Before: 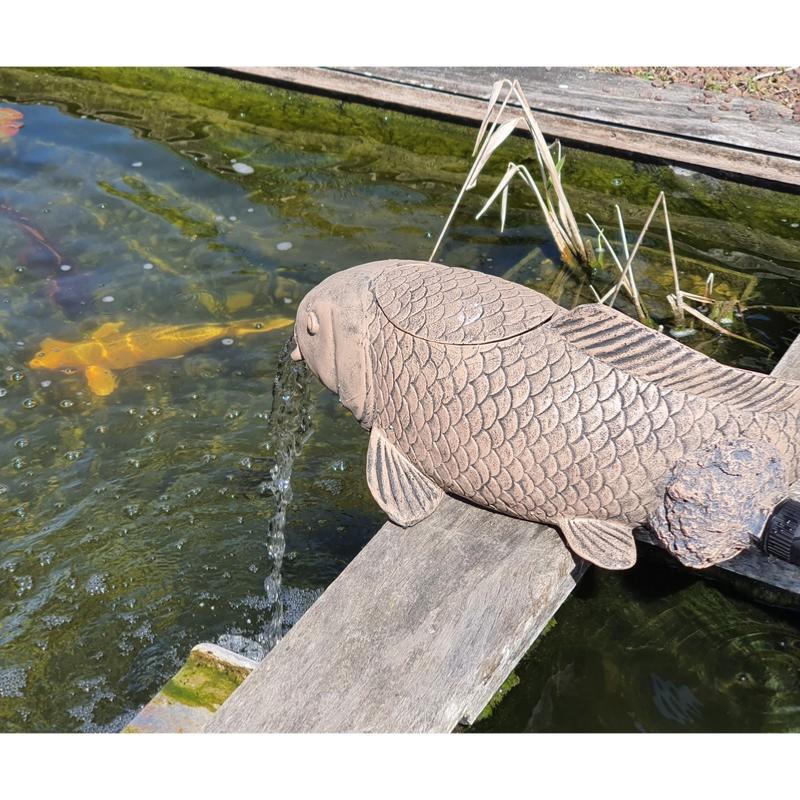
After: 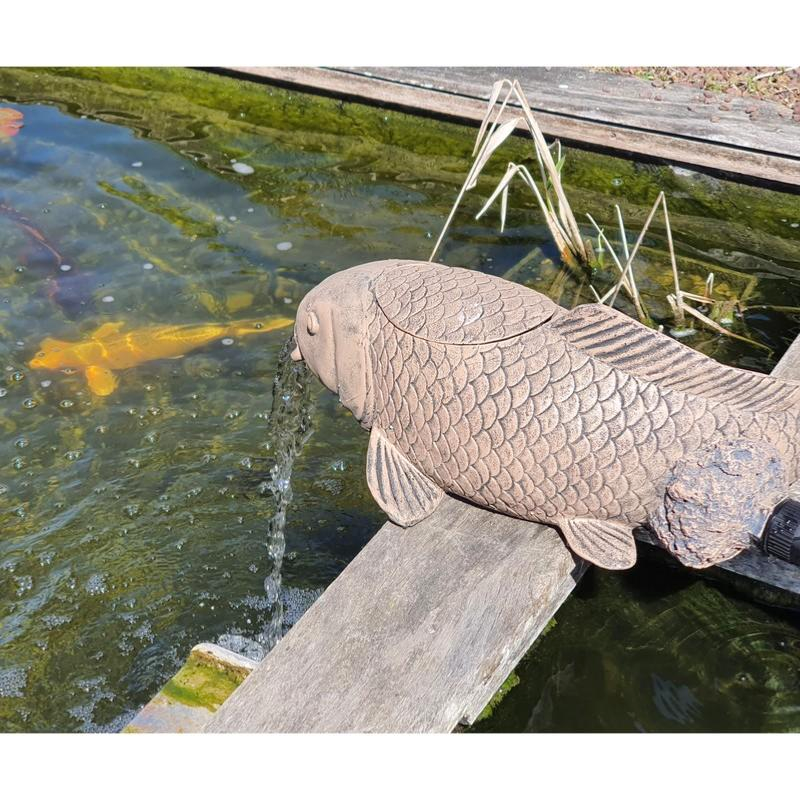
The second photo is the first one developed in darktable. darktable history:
color balance rgb: power › hue 73.72°, perceptual saturation grading › global saturation -0.145%, perceptual brilliance grading › mid-tones 10.068%, perceptual brilliance grading › shadows 14.724%, global vibrance 10.543%, saturation formula JzAzBz (2021)
